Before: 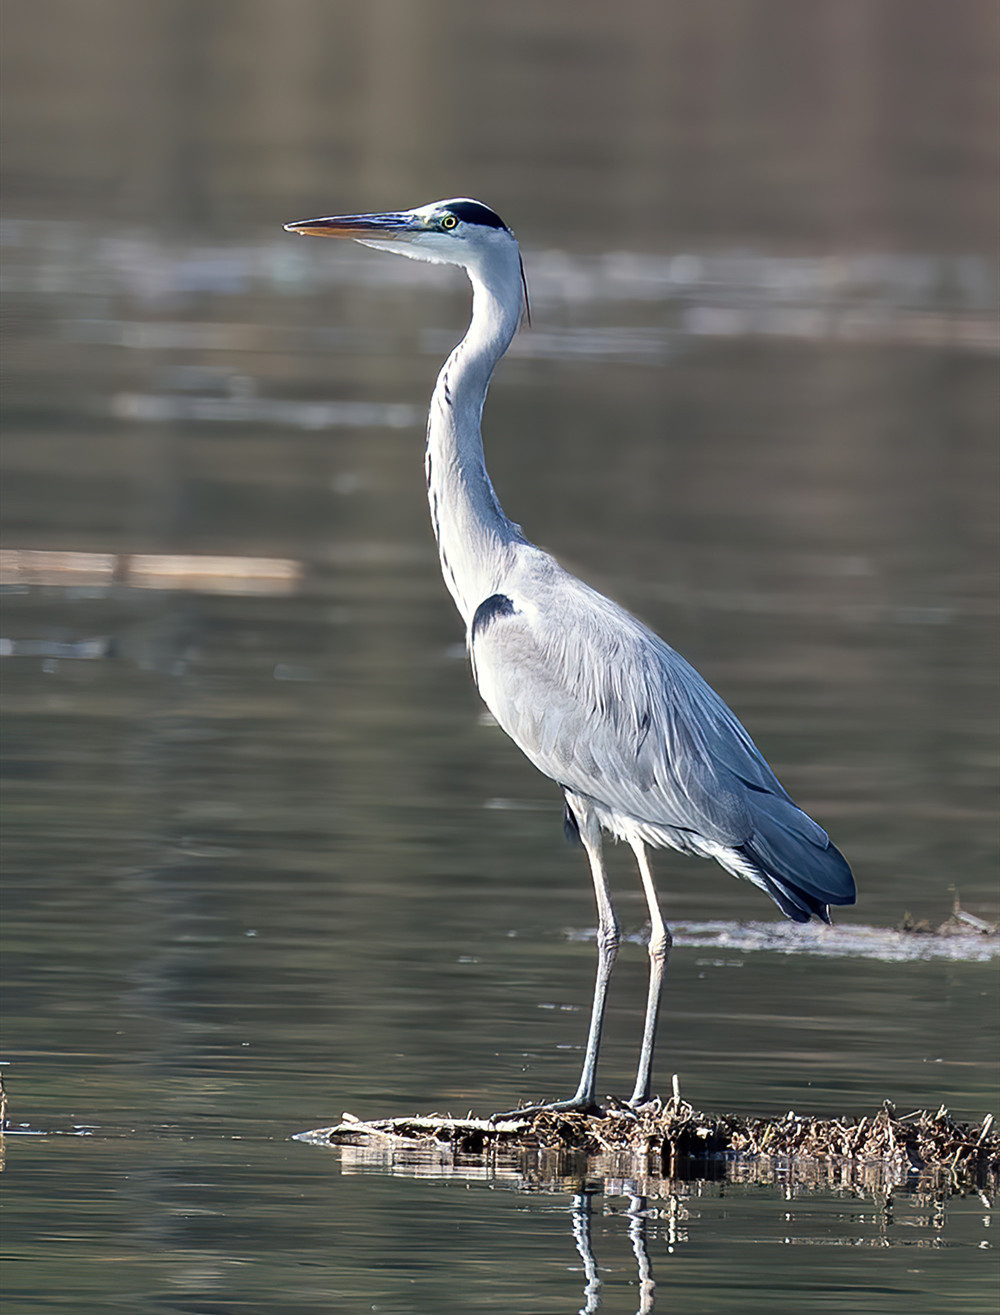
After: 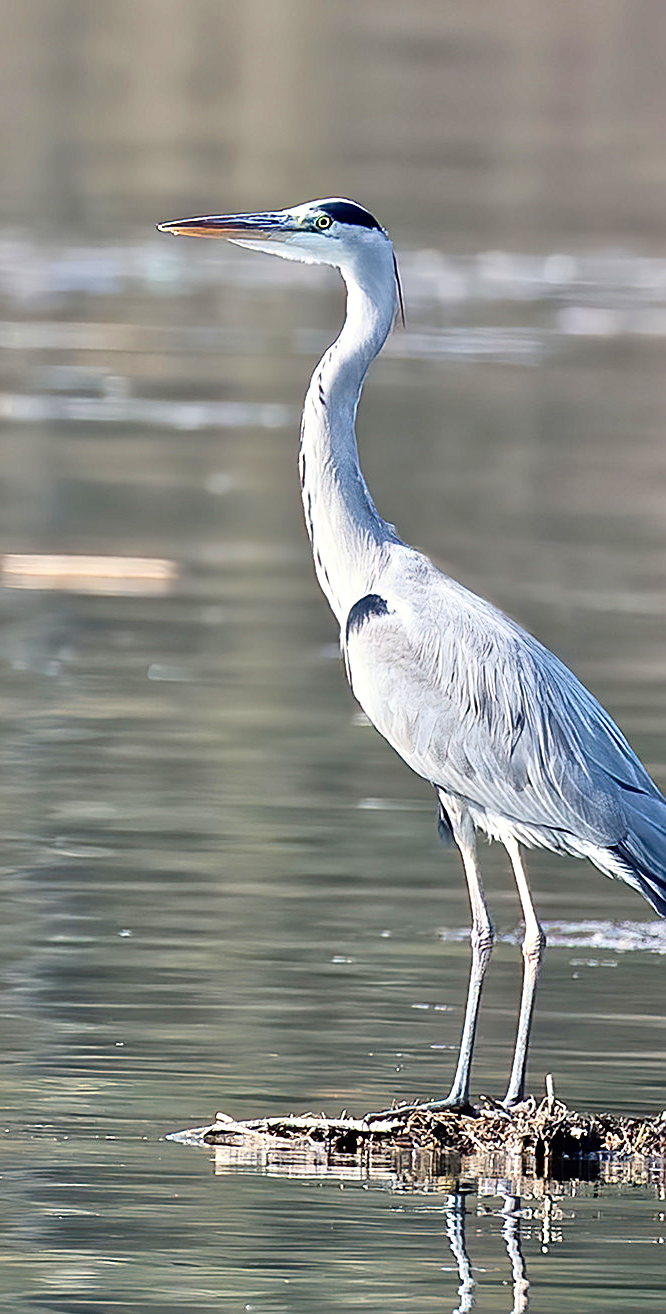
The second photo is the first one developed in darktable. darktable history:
tone equalizer: -7 EV 0.15 EV, -6 EV 0.6 EV, -5 EV 1.15 EV, -4 EV 1.33 EV, -3 EV 1.15 EV, -2 EV 0.6 EV, -1 EV 0.15 EV, mask exposure compensation -0.5 EV
crop and rotate: left 12.673%, right 20.66%
contrast brightness saturation: contrast 0.22
sharpen: on, module defaults
